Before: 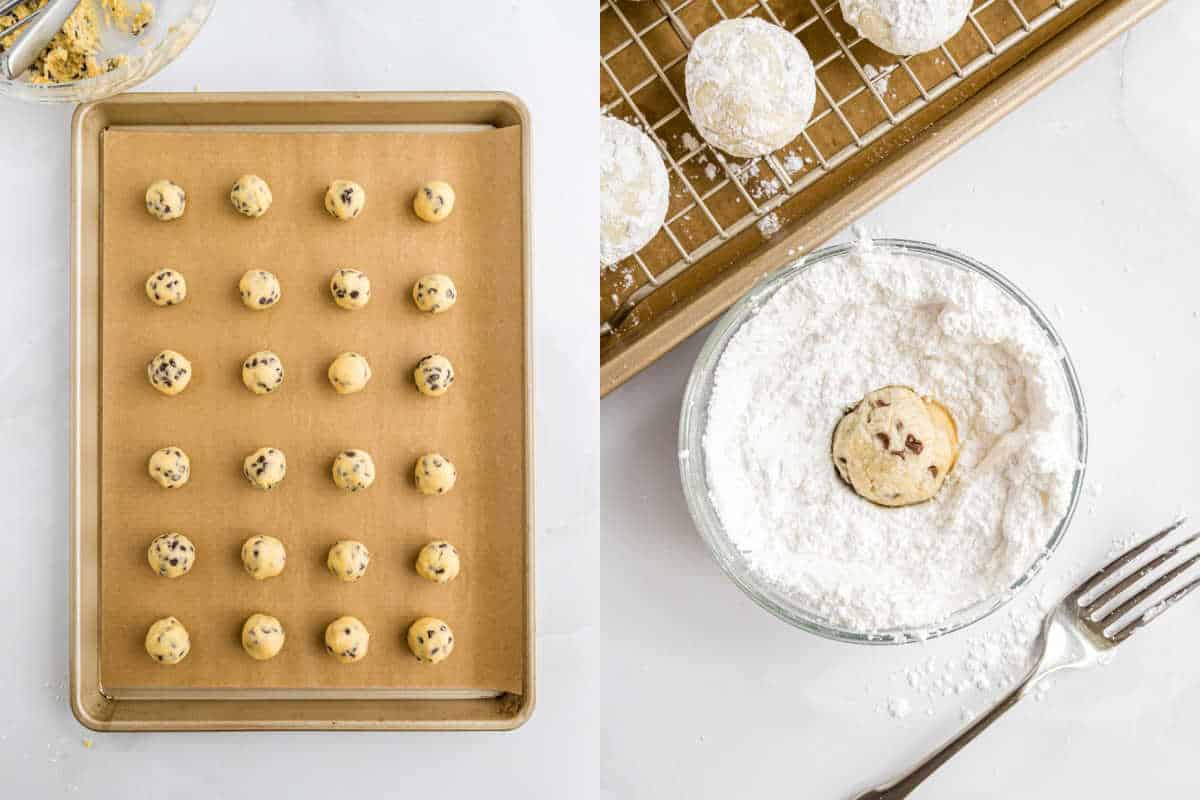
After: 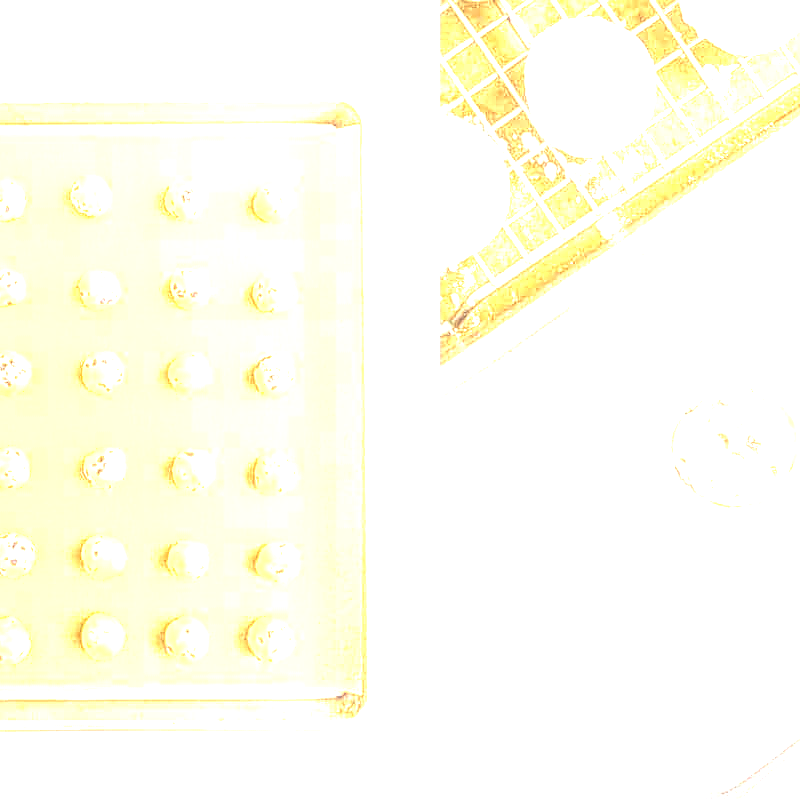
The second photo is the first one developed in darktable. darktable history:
crop and rotate: left 13.407%, right 19.906%
sharpen: on, module defaults
exposure: black level correction 0, exposure 1.744 EV, compensate highlight preservation false
local contrast: highlights 1%, shadows 6%, detail 201%, midtone range 0.245
contrast brightness saturation: contrast 0.054
color calibration: illuminant F (fluorescent), F source F9 (Cool White Deluxe 4150 K) – high CRI, x 0.374, y 0.373, temperature 4149.49 K
tone curve: curves: ch0 [(0, 0.012) (0.036, 0.035) (0.274, 0.288) (0.504, 0.536) (0.844, 0.84) (1, 0.983)]; ch1 [(0, 0) (0.389, 0.403) (0.462, 0.486) (0.499, 0.498) (0.511, 0.502) (0.536, 0.547) (0.579, 0.578) (0.626, 0.645) (0.749, 0.781) (1, 1)]; ch2 [(0, 0) (0.457, 0.486) (0.5, 0.5) (0.557, 0.561) (0.614, 0.622) (0.704, 0.732) (1, 1)], color space Lab, independent channels, preserve colors none
tone equalizer: -8 EV -0.74 EV, -7 EV -0.69 EV, -6 EV -0.614 EV, -5 EV -0.409 EV, -3 EV 0.405 EV, -2 EV 0.6 EV, -1 EV 0.684 EV, +0 EV 0.759 EV, mask exposure compensation -0.502 EV
